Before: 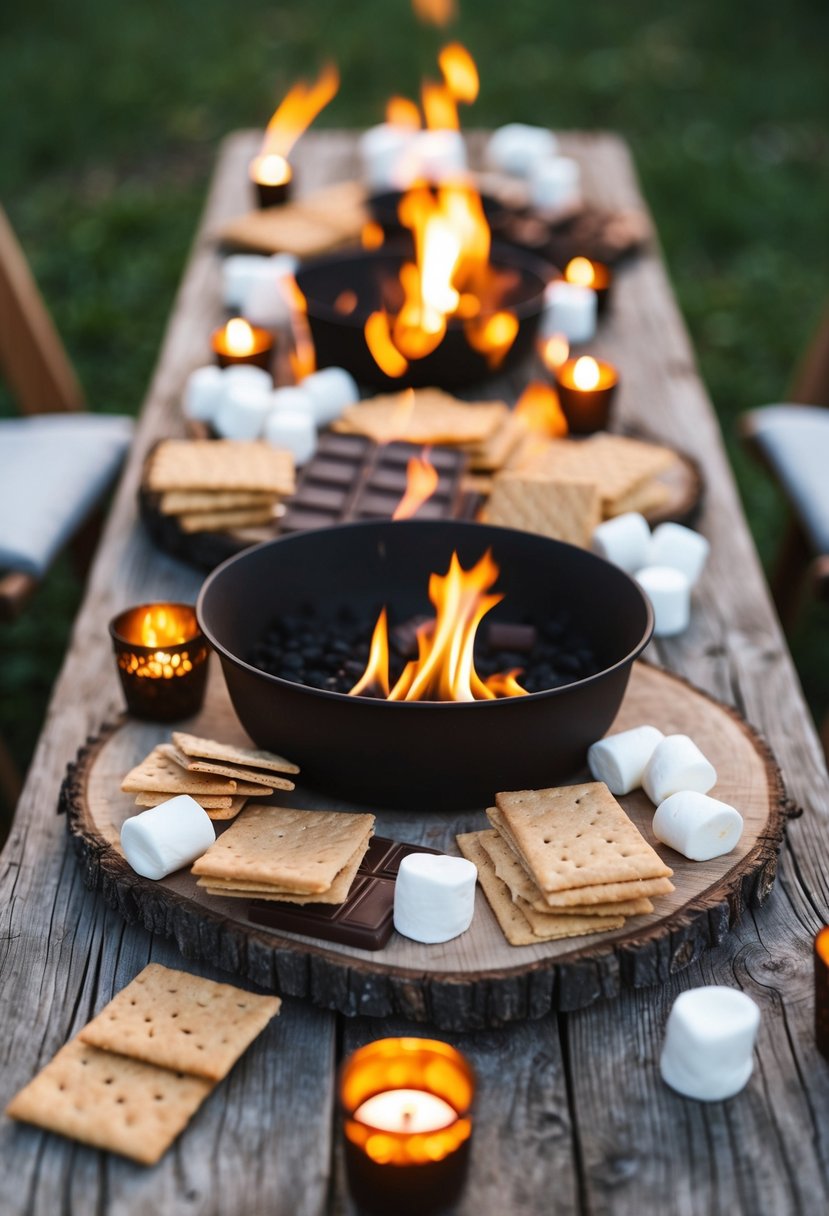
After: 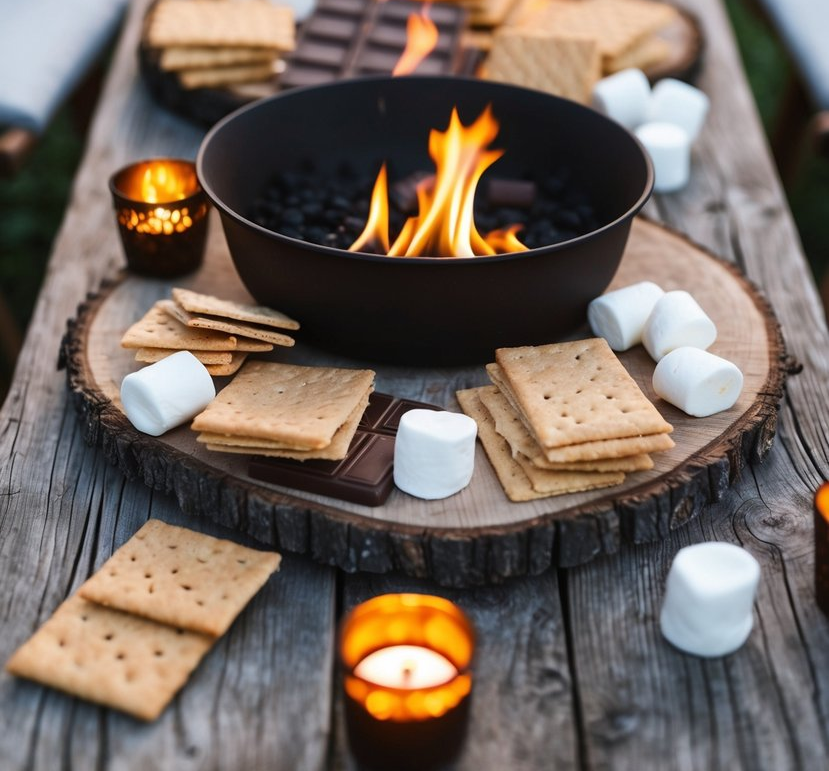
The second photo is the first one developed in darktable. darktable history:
crop and rotate: top 36.54%
